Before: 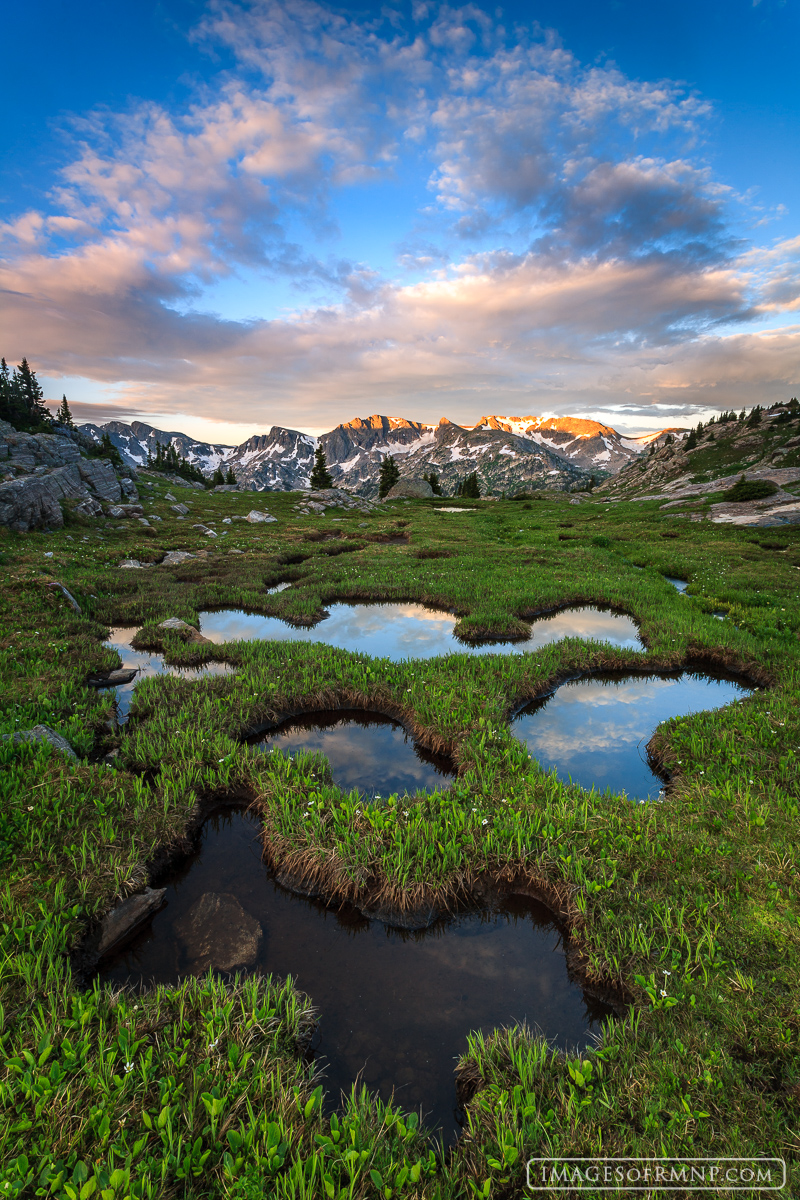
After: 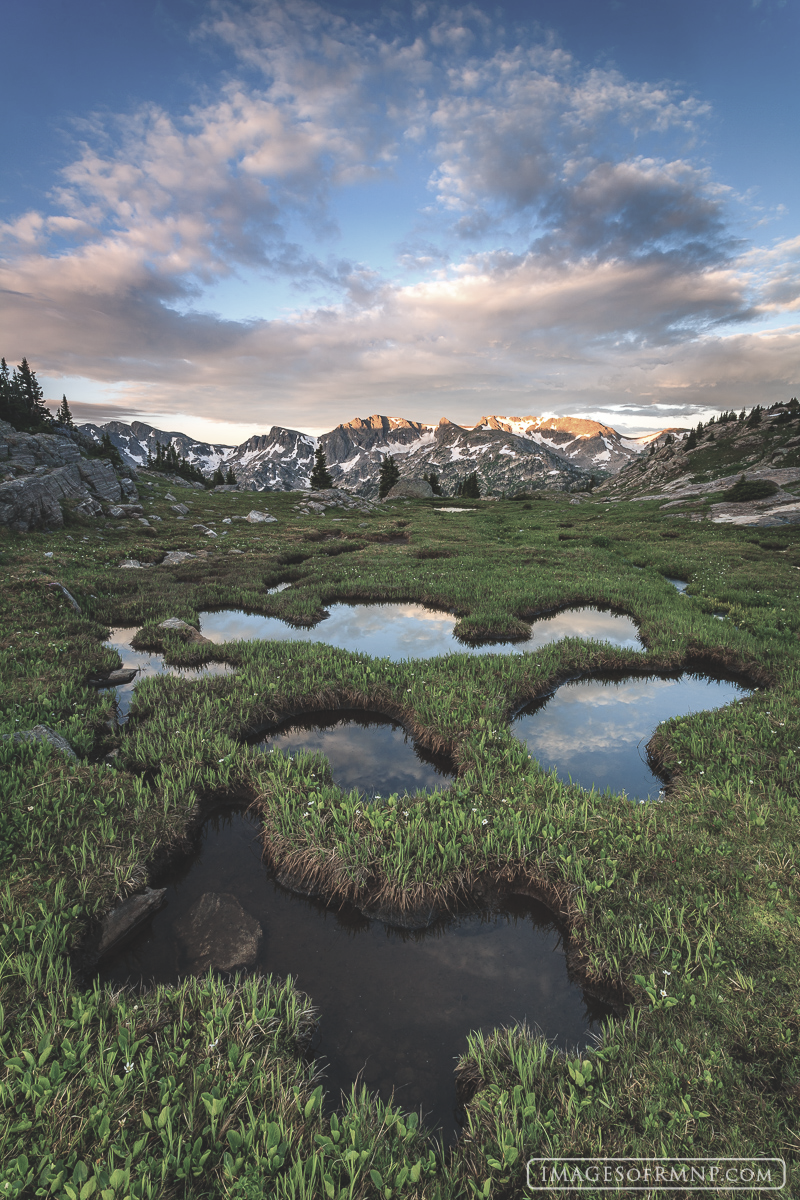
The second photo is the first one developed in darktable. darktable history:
exposure: black level correction -0.015, compensate highlight preservation false
color correction: saturation 0.57
shadows and highlights: radius 125.46, shadows 30.51, highlights -30.51, low approximation 0.01, soften with gaussian
